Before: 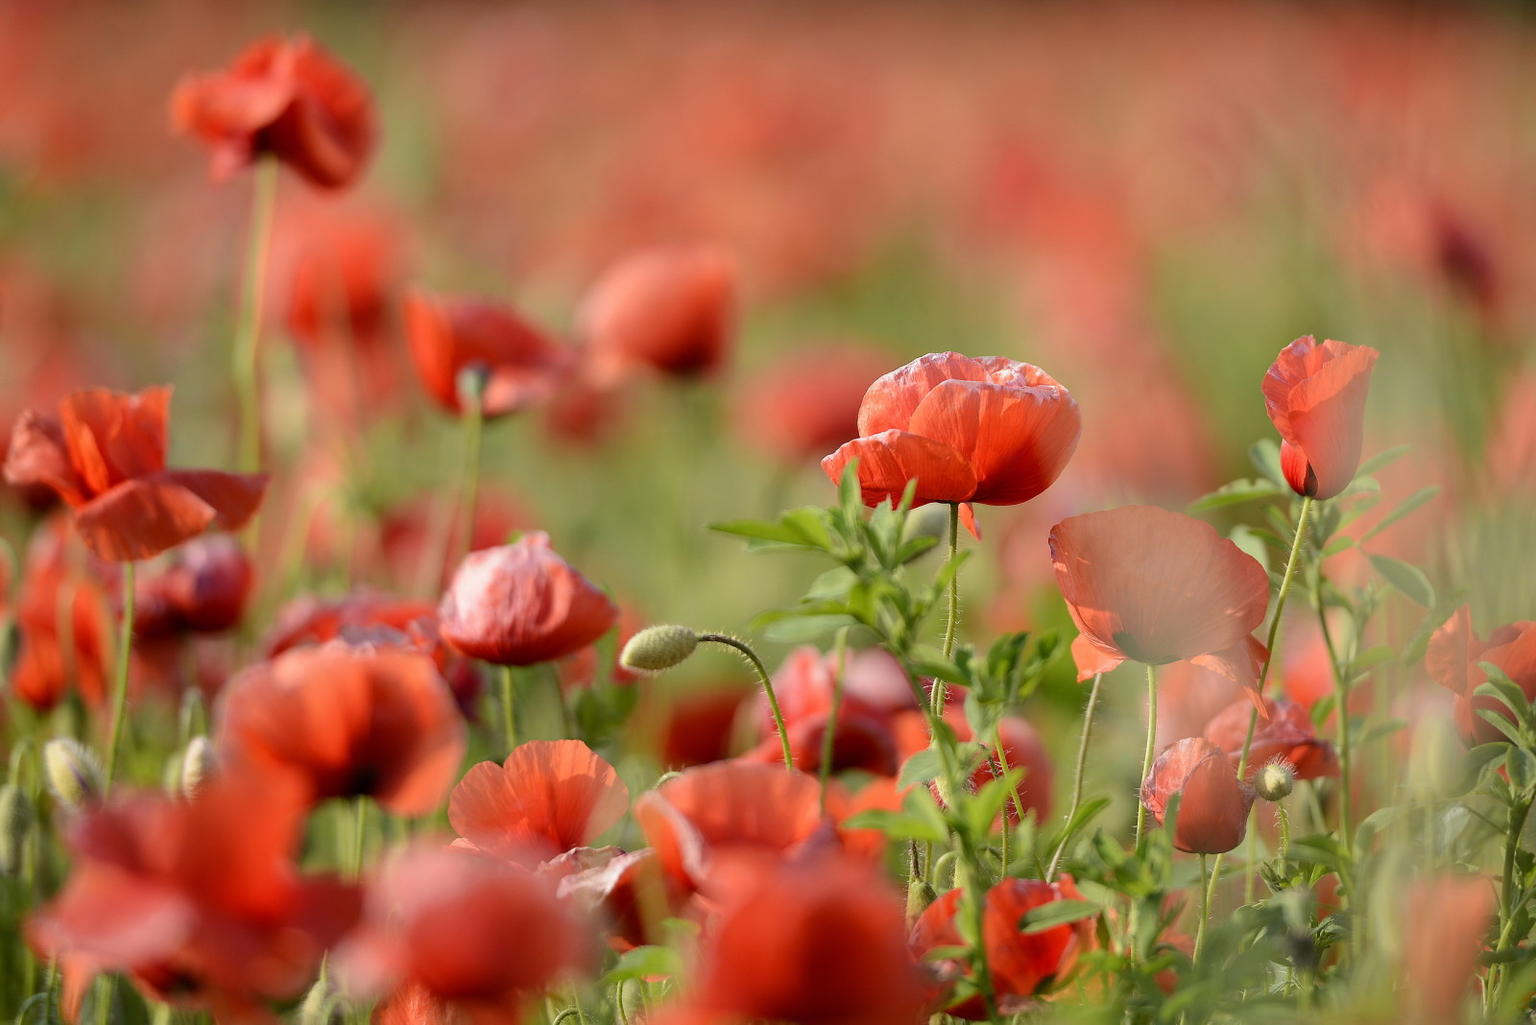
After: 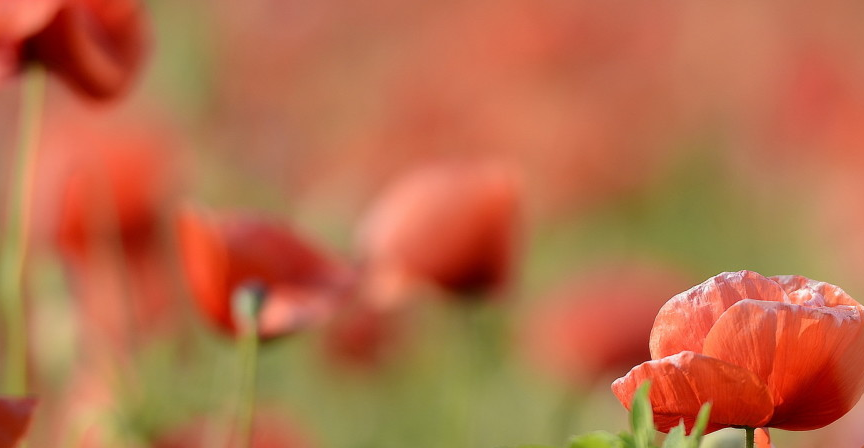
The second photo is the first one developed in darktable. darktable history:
crop: left 15.309%, top 9.024%, right 30.685%, bottom 48.977%
